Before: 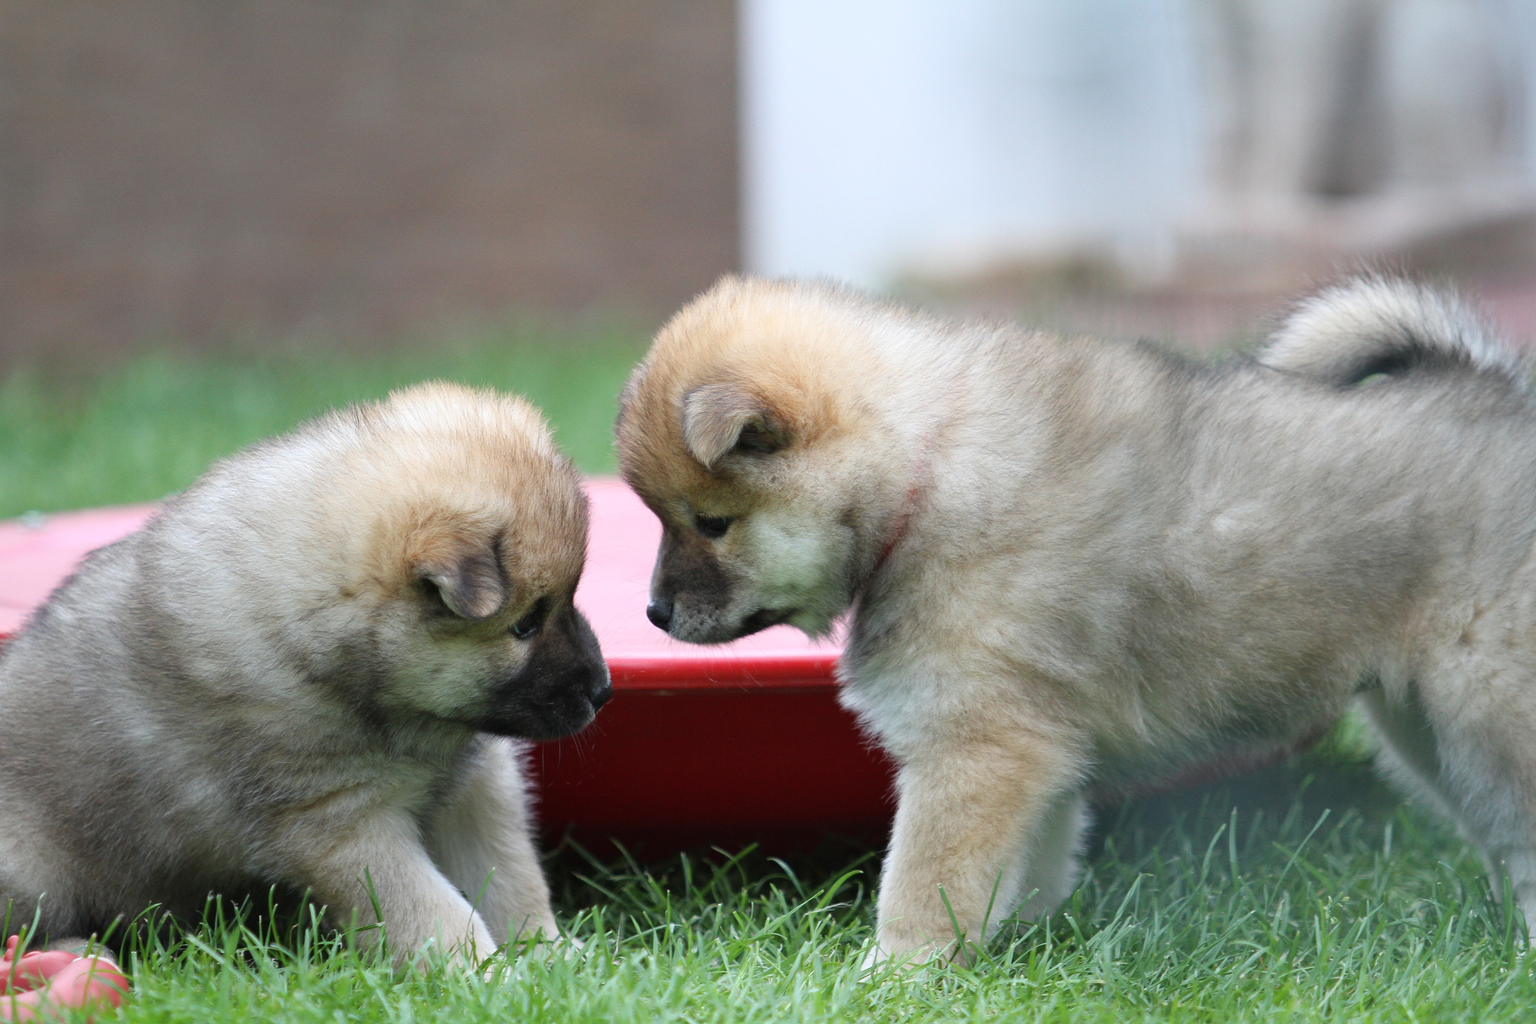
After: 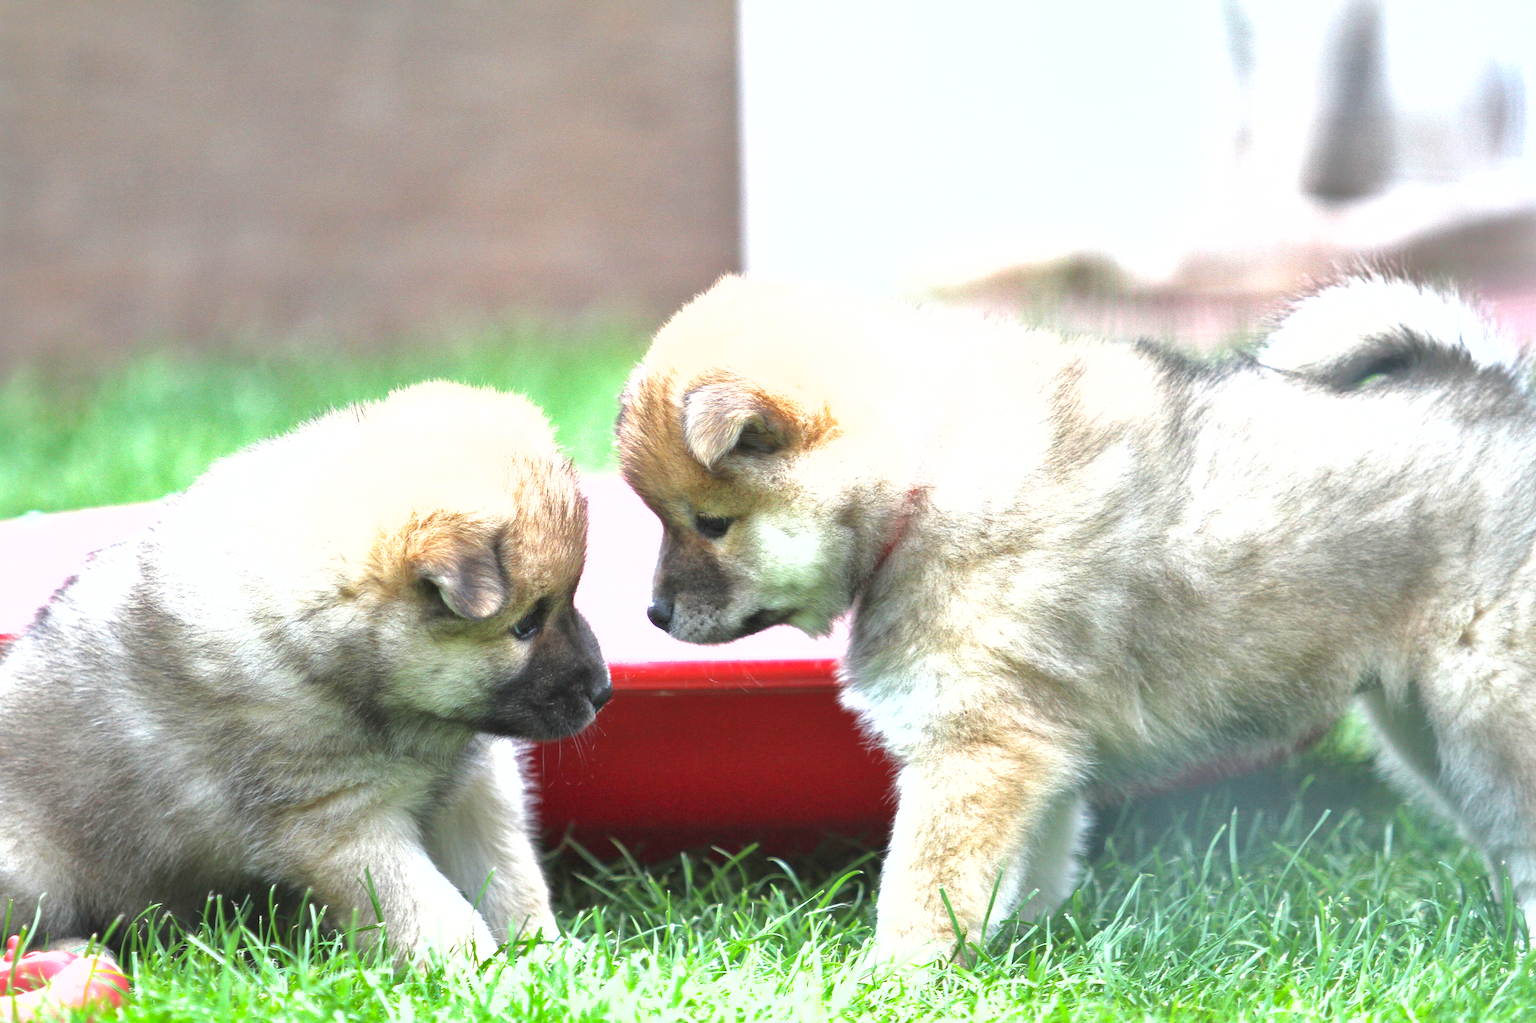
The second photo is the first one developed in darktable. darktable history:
exposure: black level correction 0, exposure 1.382 EV, compensate highlight preservation false
shadows and highlights: on, module defaults
